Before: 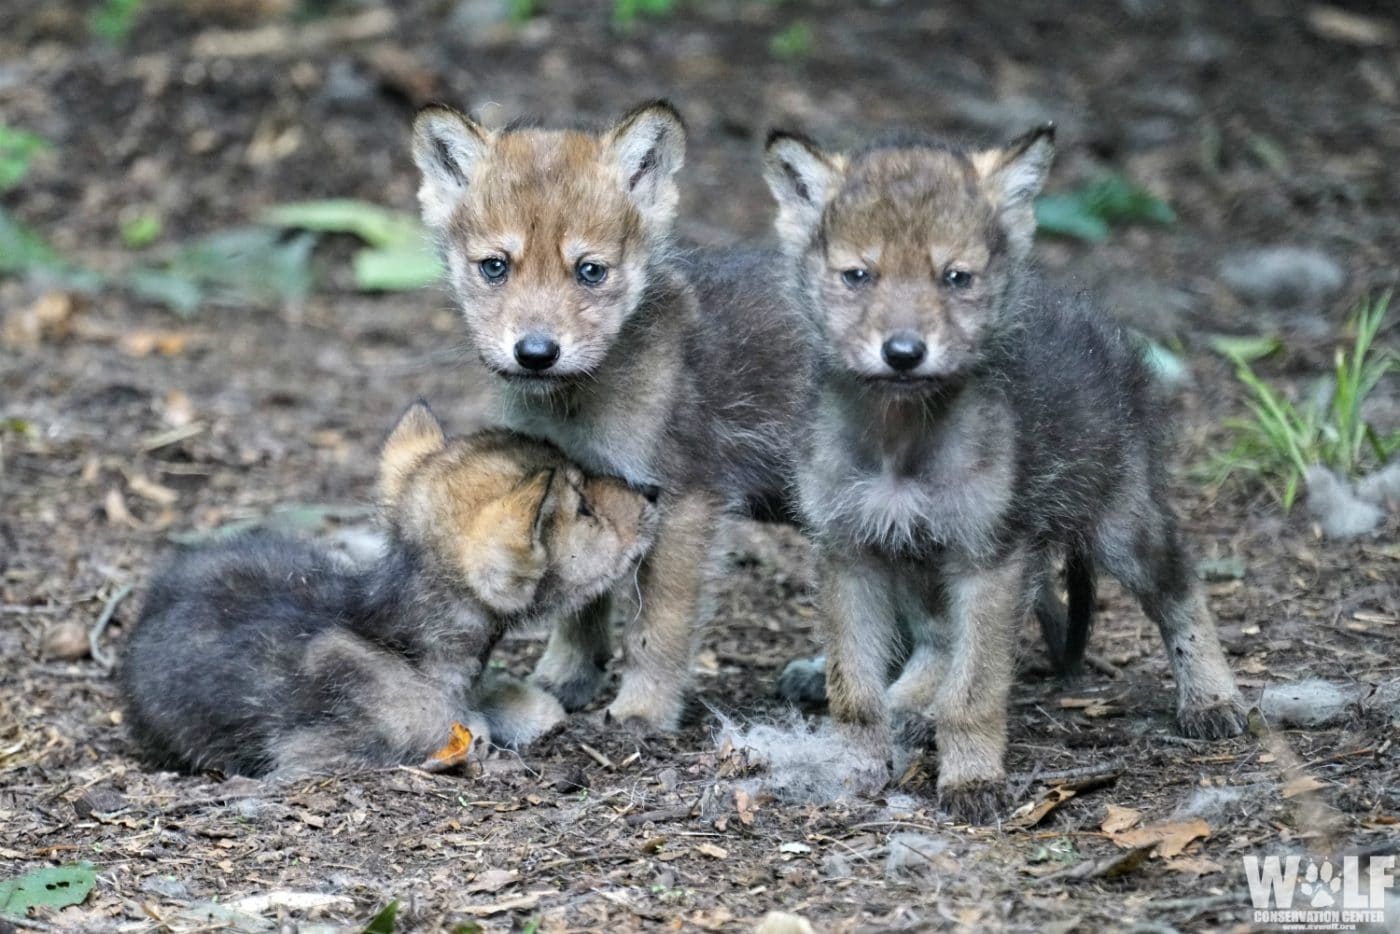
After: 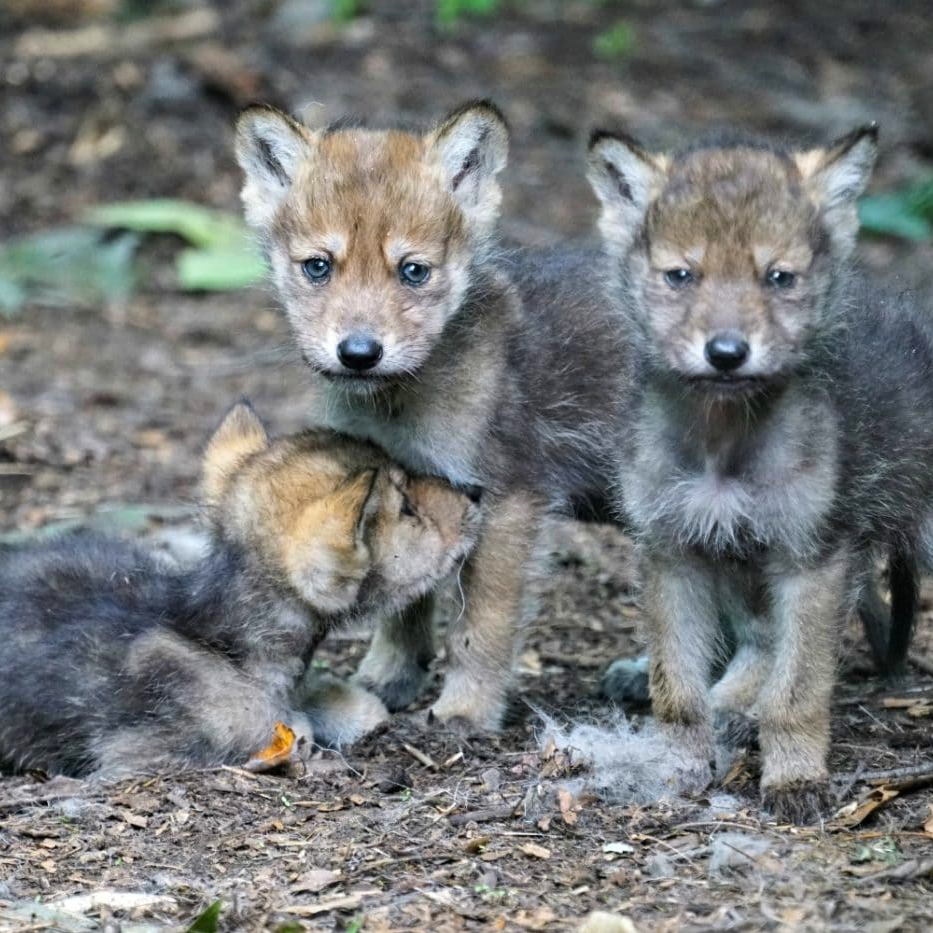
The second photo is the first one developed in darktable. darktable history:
crop and rotate: left 12.673%, right 20.66%
contrast brightness saturation: contrast 0.04, saturation 0.16
